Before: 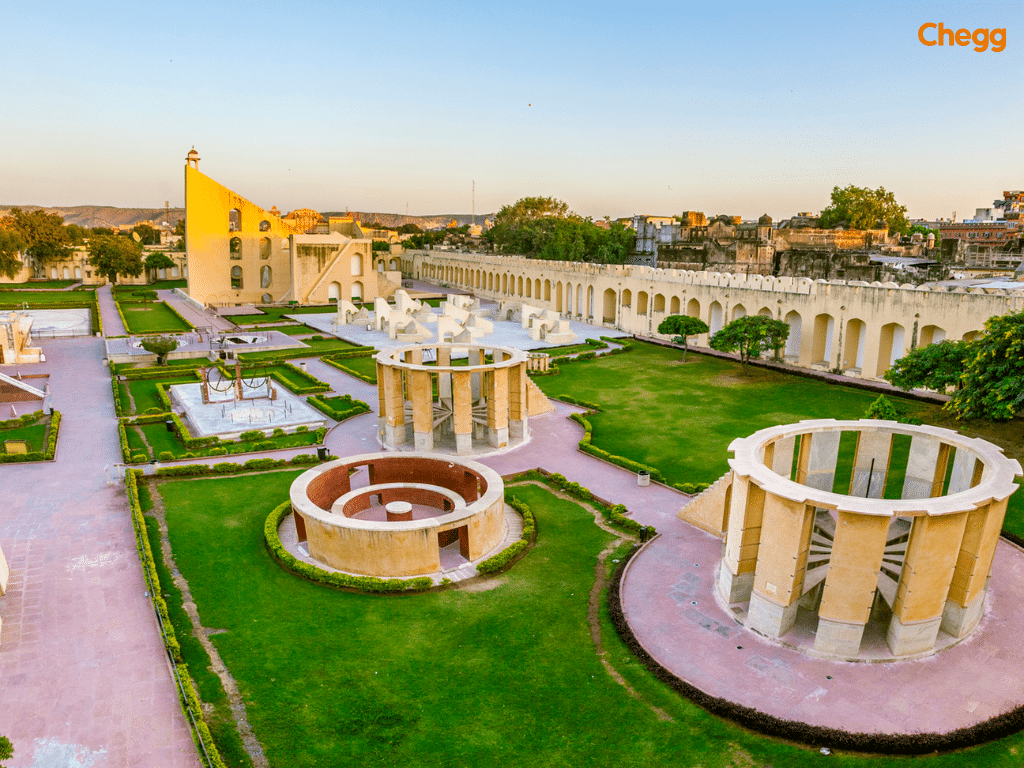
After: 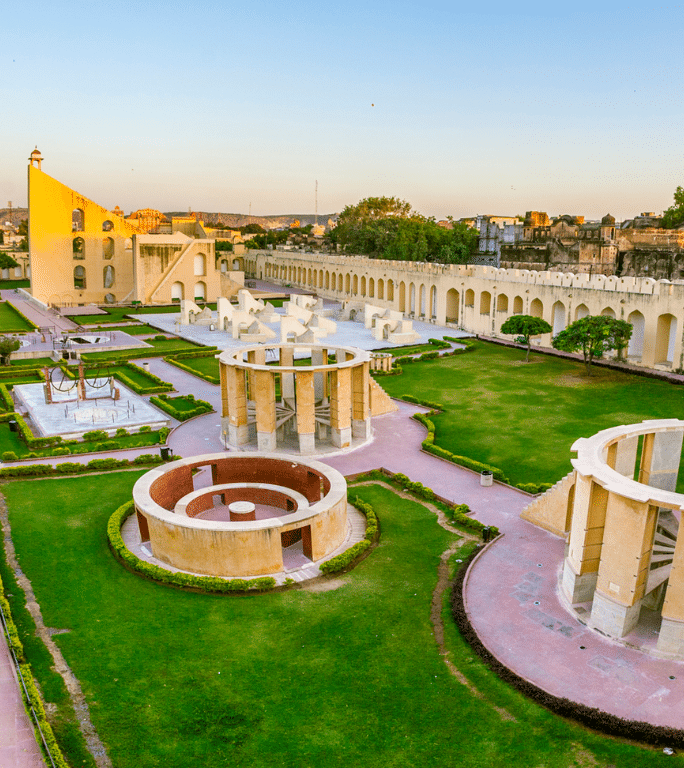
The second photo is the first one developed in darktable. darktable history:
crop: left 15.41%, right 17.747%
